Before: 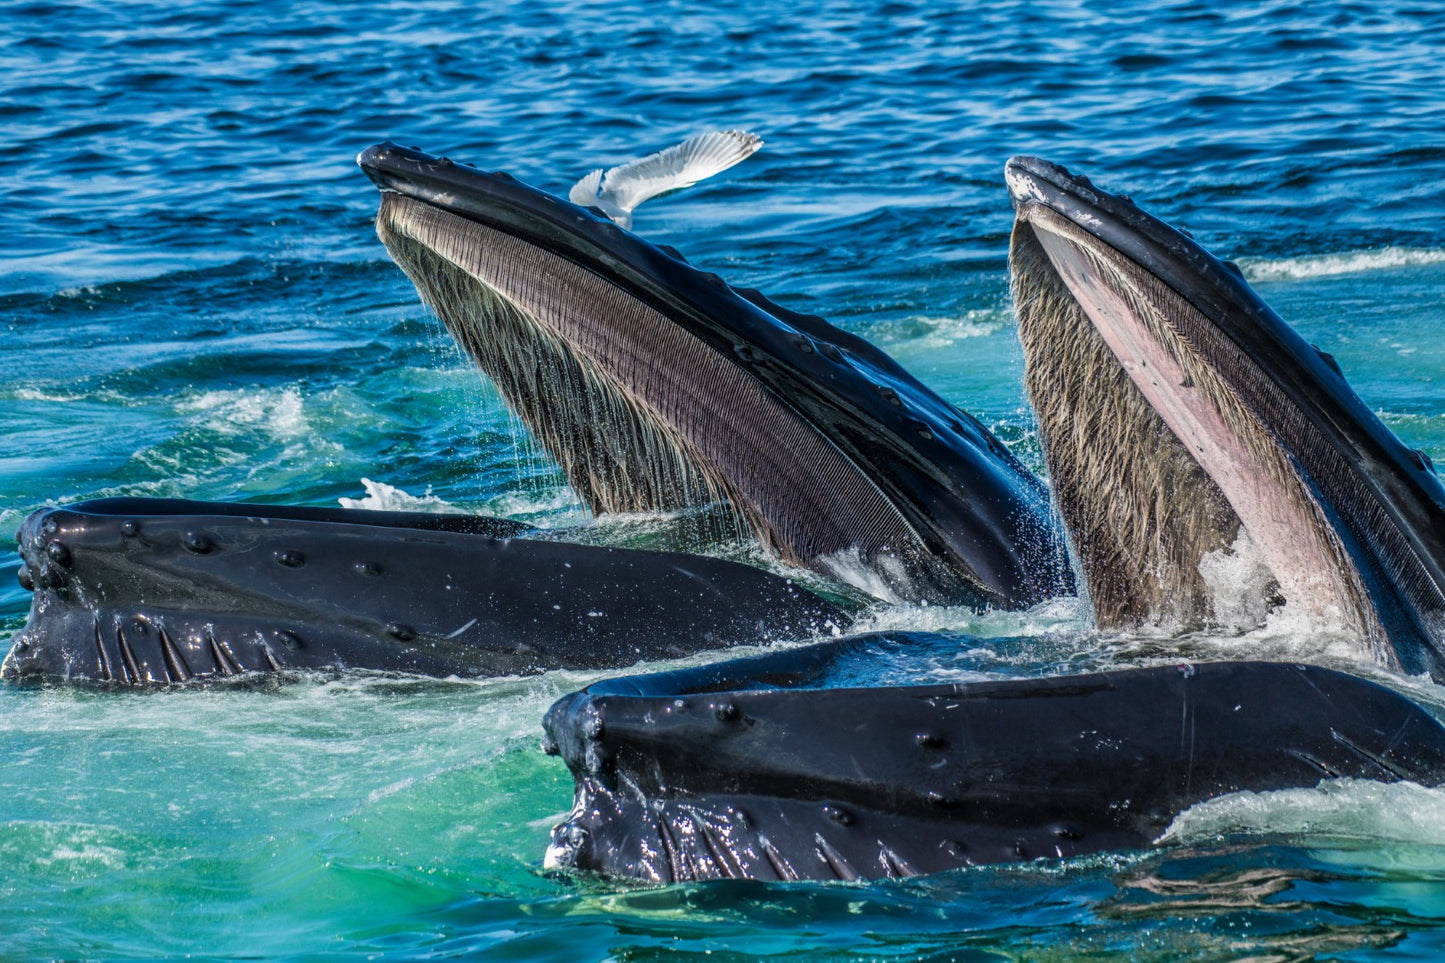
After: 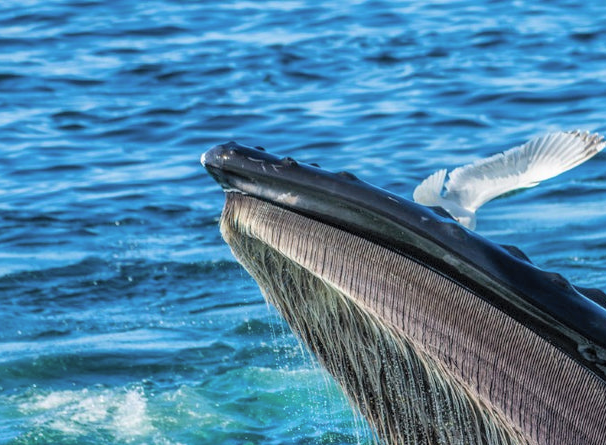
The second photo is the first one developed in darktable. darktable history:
contrast brightness saturation: brightness 0.15
crop and rotate: left 10.817%, top 0.062%, right 47.194%, bottom 53.626%
